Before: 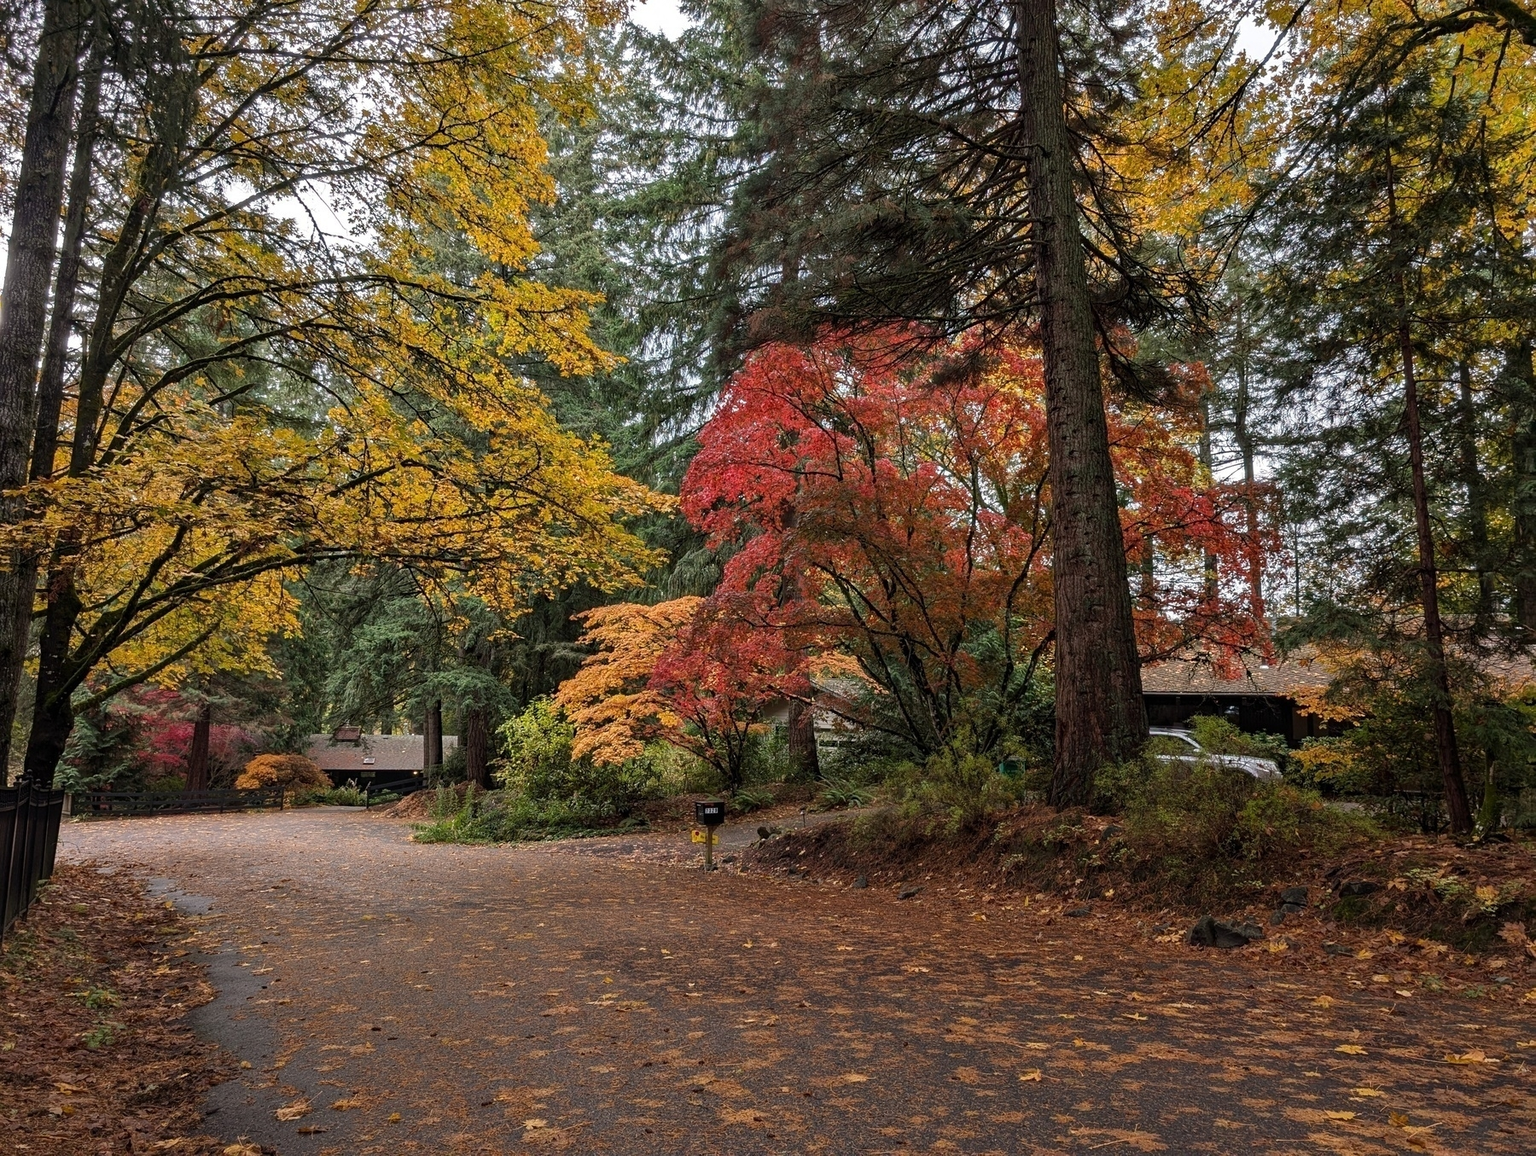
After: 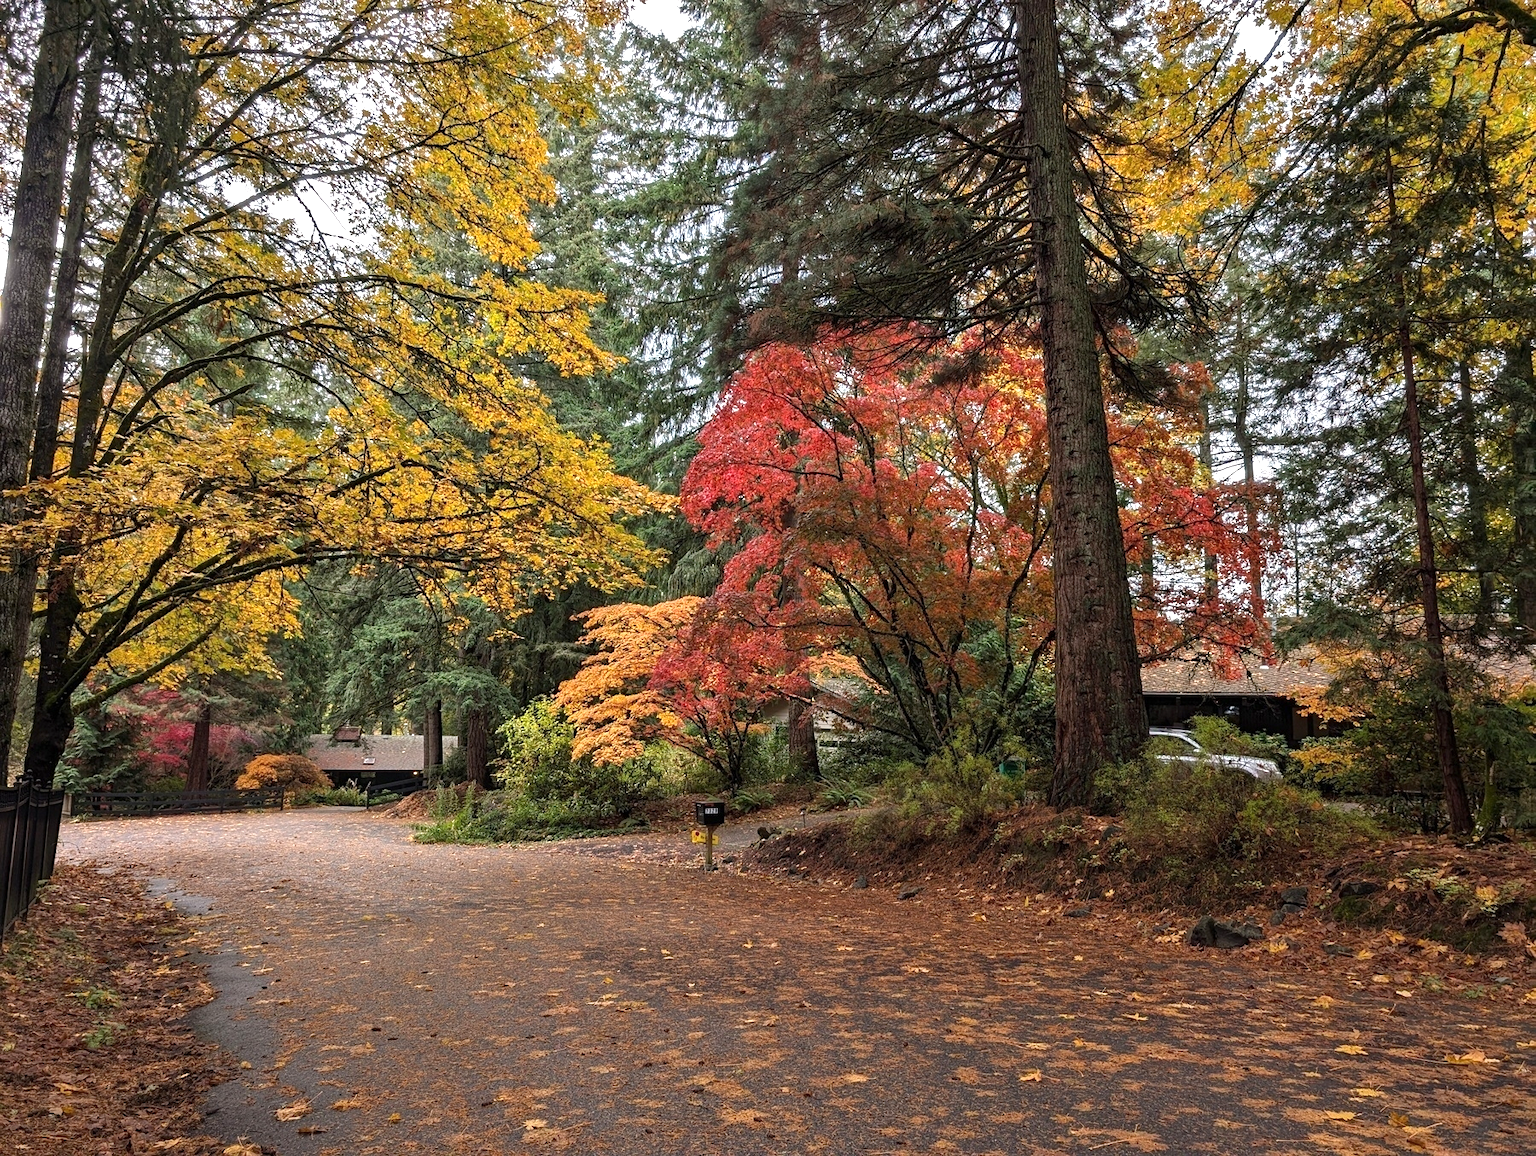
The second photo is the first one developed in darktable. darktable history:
exposure: exposure 0.6 EV, compensate highlight preservation false
white balance: emerald 1
